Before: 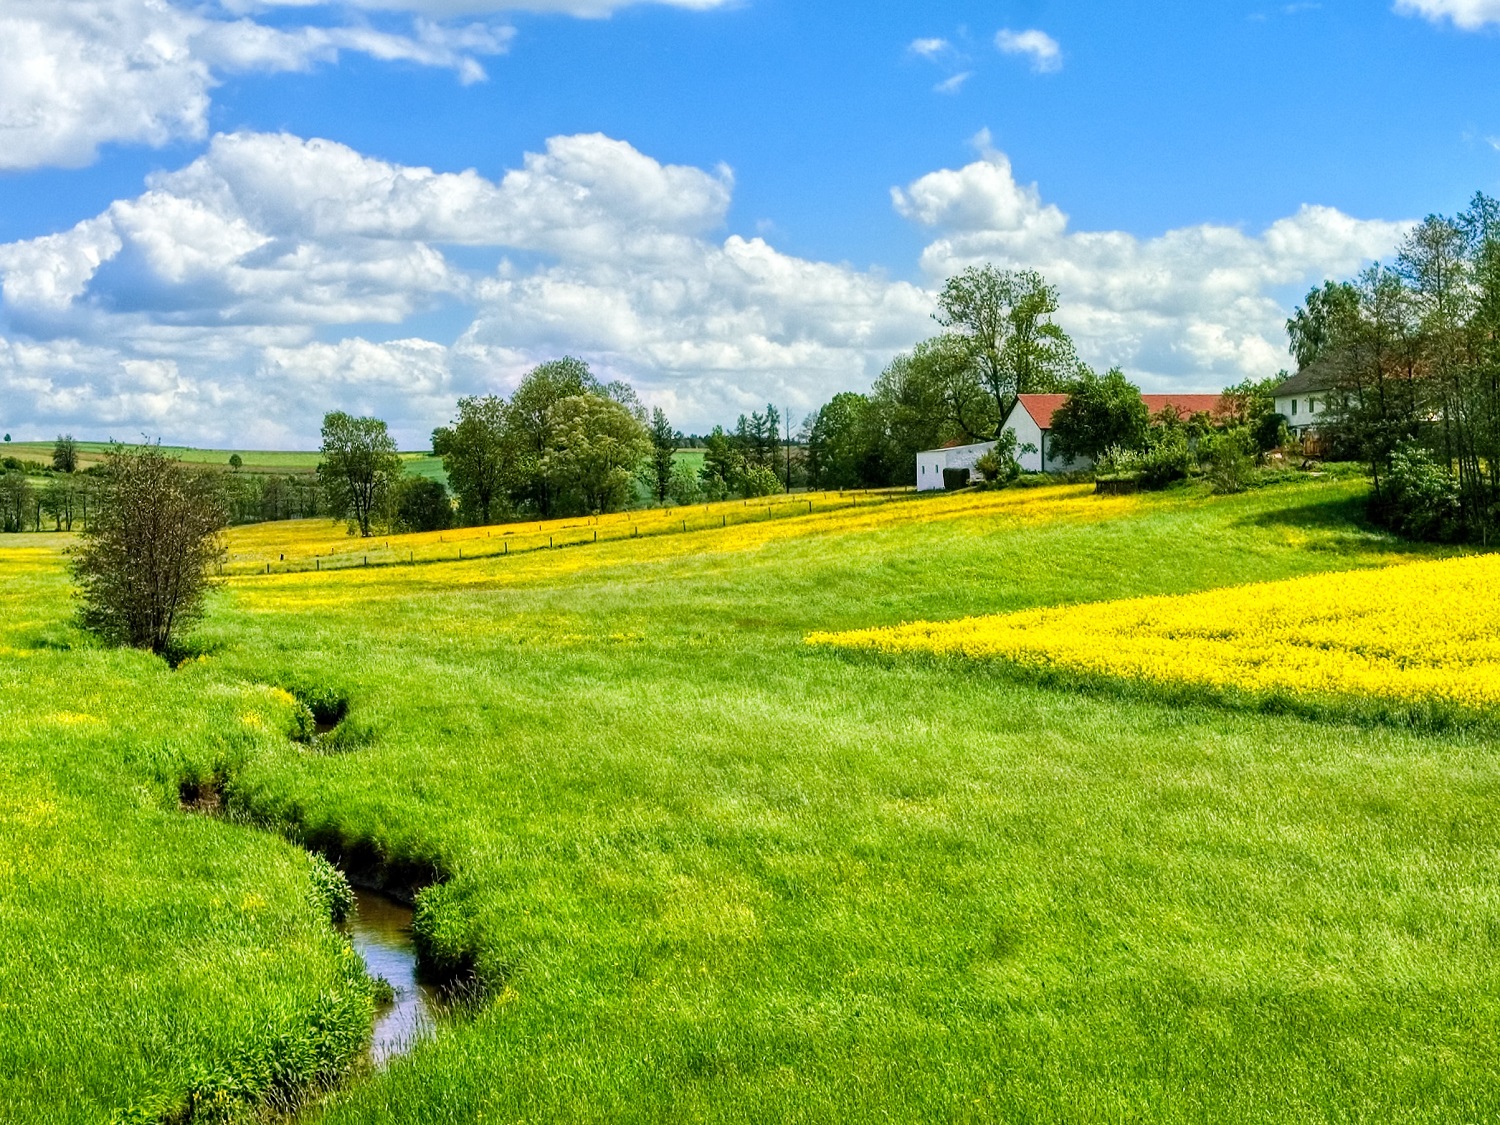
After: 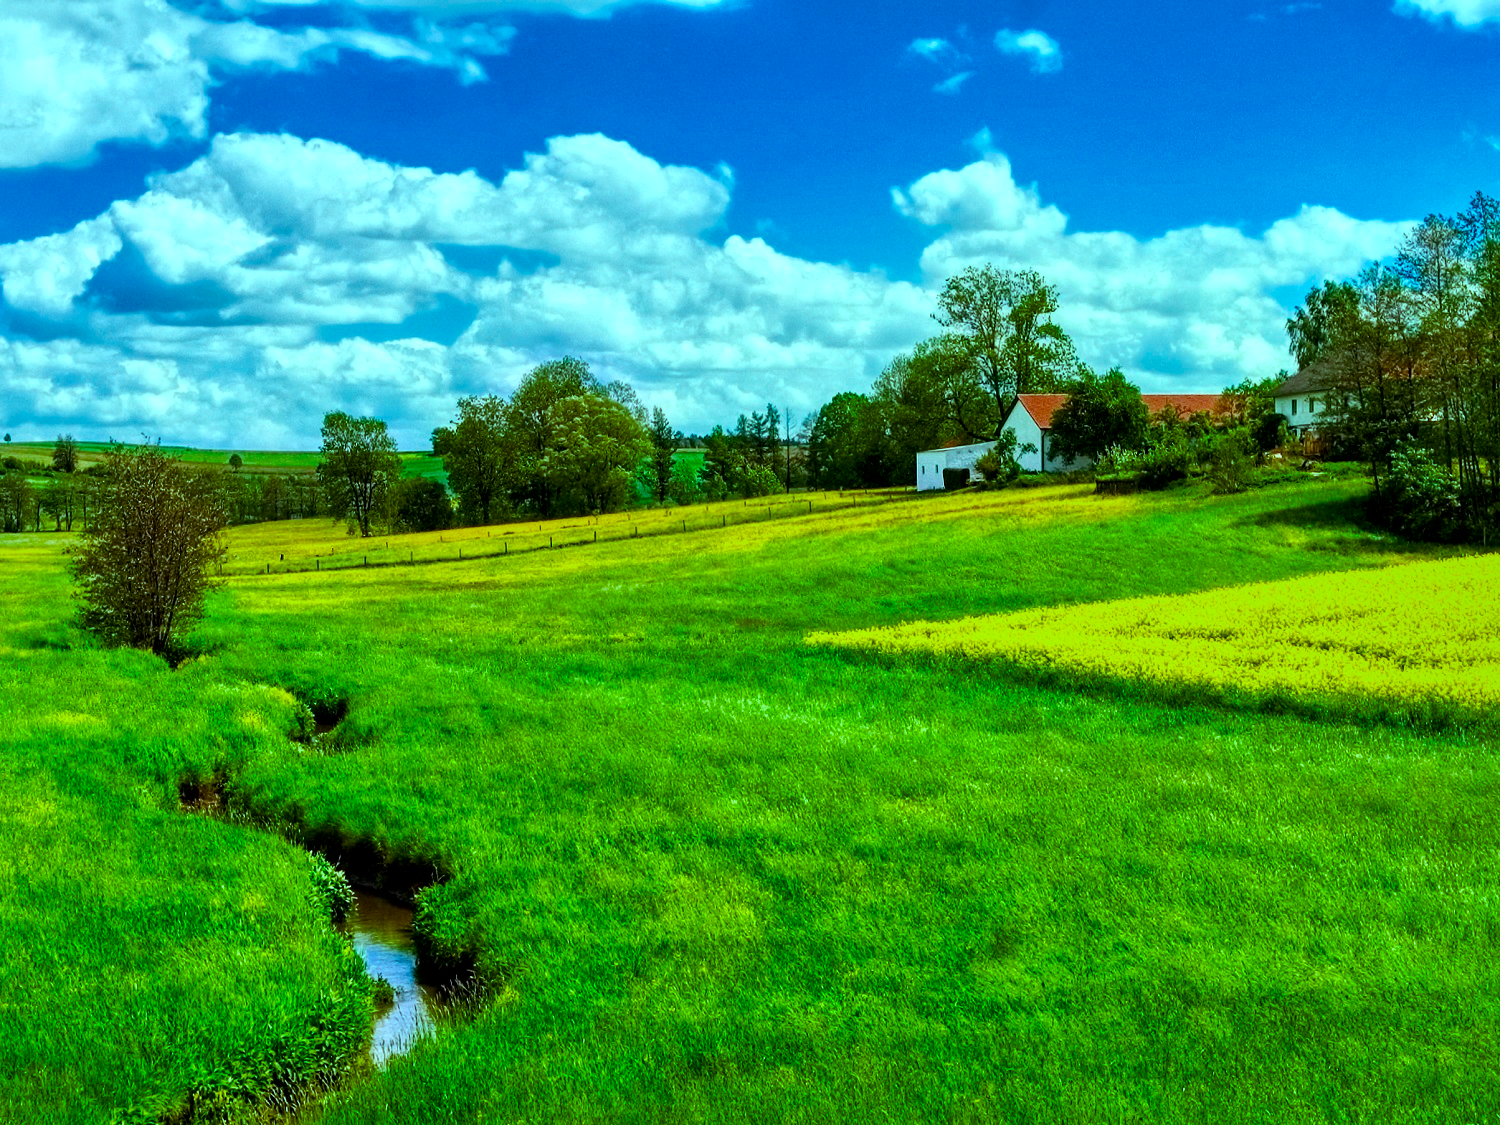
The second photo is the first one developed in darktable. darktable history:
color correction: highlights b* 0.059, saturation 0.992
local contrast: mode bilateral grid, contrast 21, coarseness 100, detail 150%, midtone range 0.2
color balance rgb: shadows lift › luminance 0.954%, shadows lift › chroma 0.428%, shadows lift › hue 20.49°, highlights gain › chroma 5.481%, highlights gain › hue 196.31°, perceptual saturation grading › global saturation 25.166%, saturation formula JzAzBz (2021)
